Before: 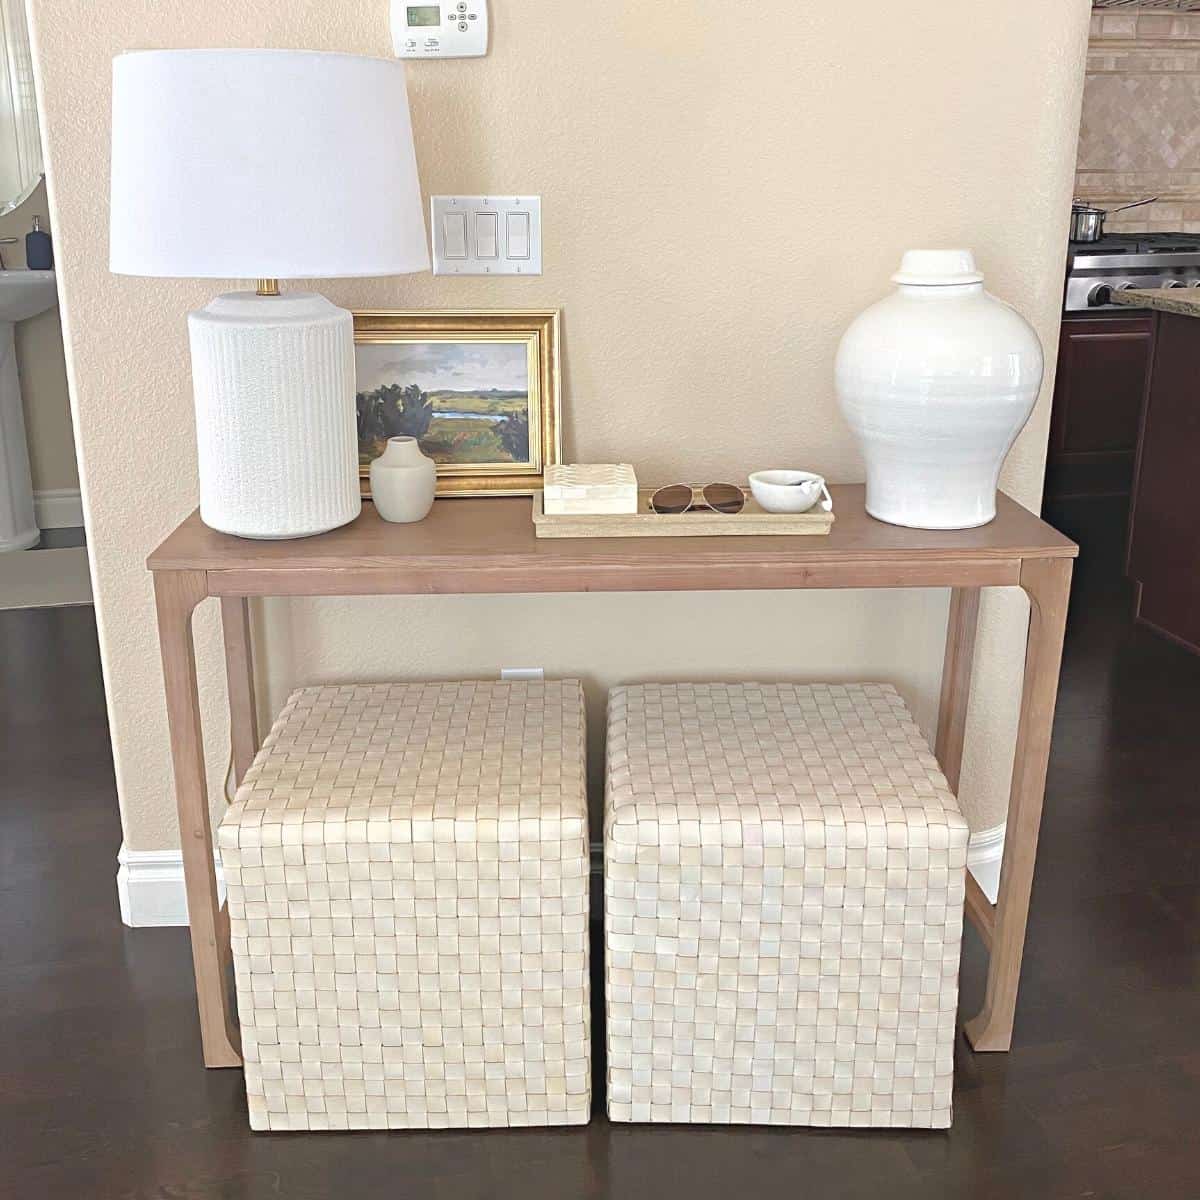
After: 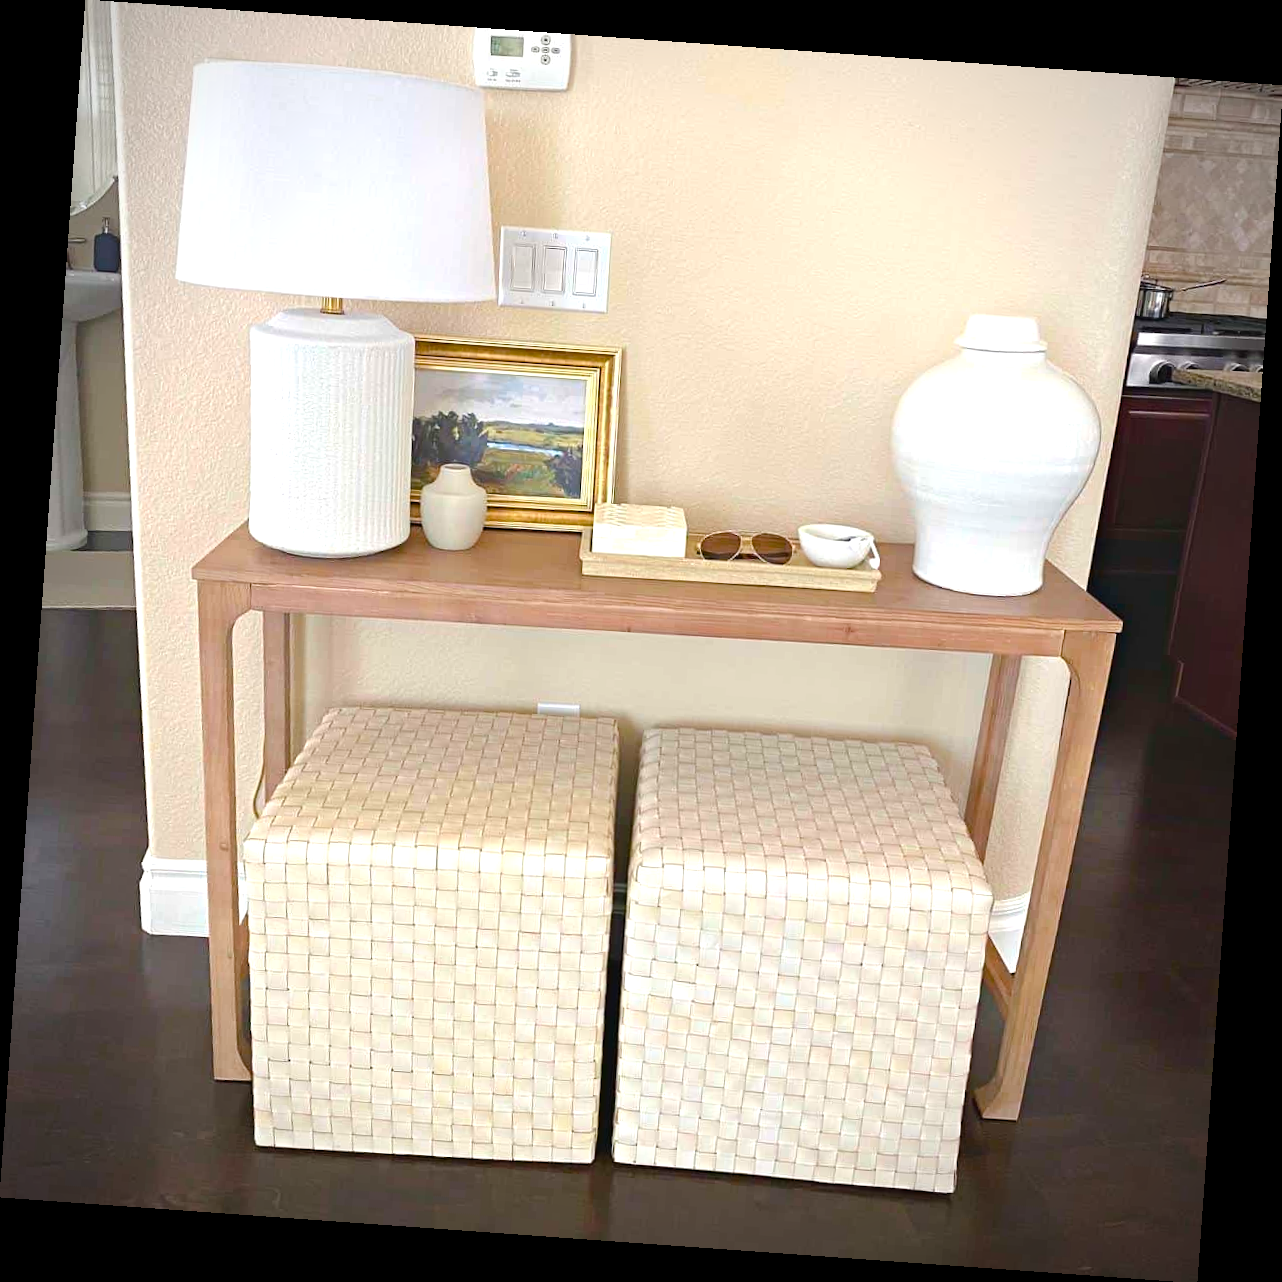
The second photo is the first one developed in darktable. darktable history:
color balance rgb: perceptual saturation grading › global saturation 20%, perceptual saturation grading › highlights -25%, perceptual saturation grading › shadows 50.52%, global vibrance 40.24%
rotate and perspective: rotation 4.1°, automatic cropping off
vignetting: on, module defaults
tone equalizer: -8 EV -0.417 EV, -7 EV -0.389 EV, -6 EV -0.333 EV, -5 EV -0.222 EV, -3 EV 0.222 EV, -2 EV 0.333 EV, -1 EV 0.389 EV, +0 EV 0.417 EV, edges refinement/feathering 500, mask exposure compensation -1.57 EV, preserve details no
